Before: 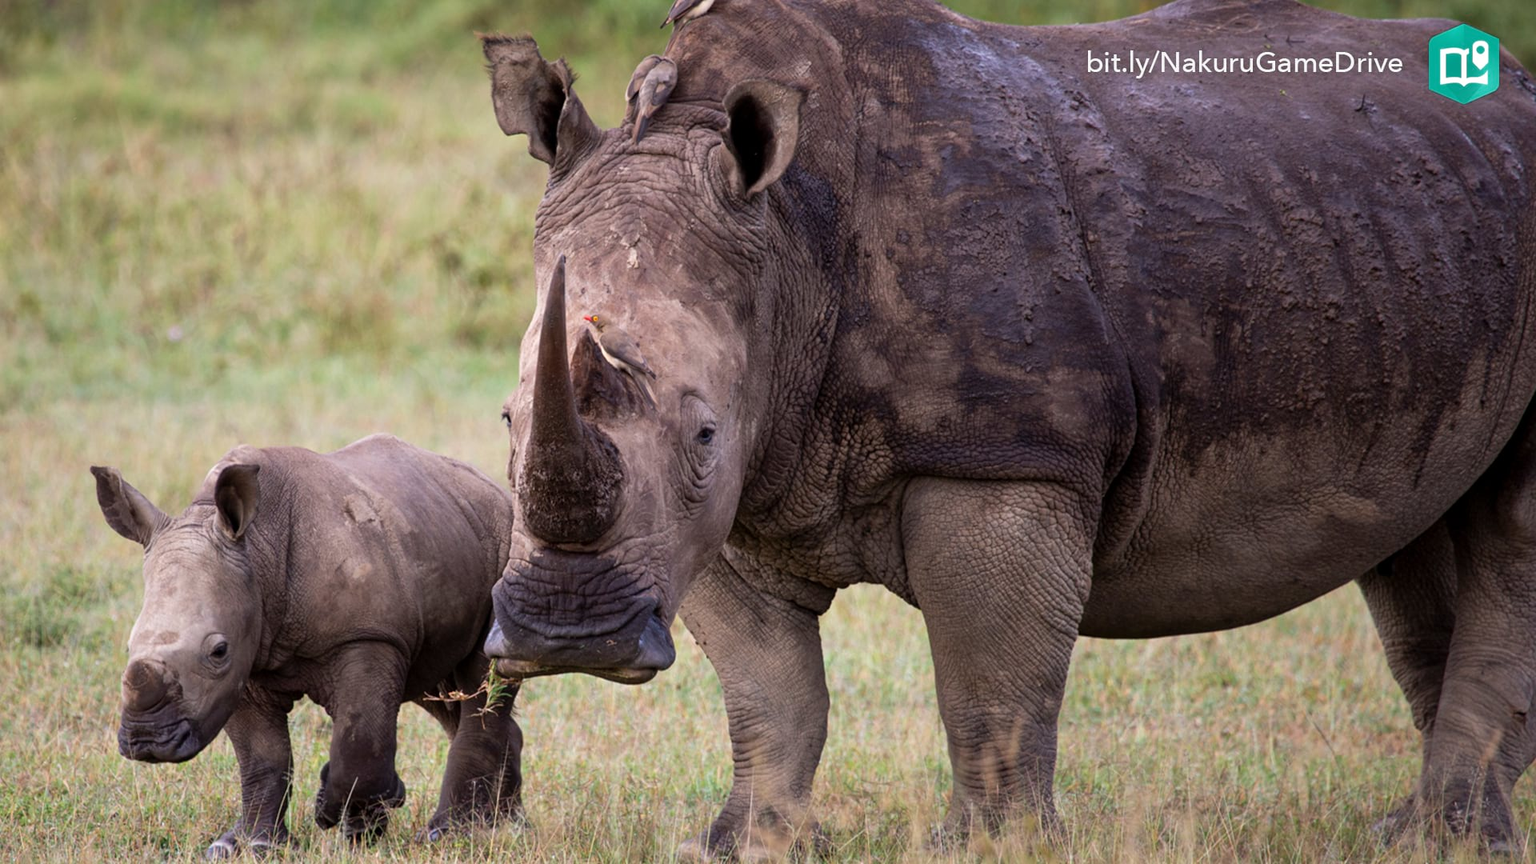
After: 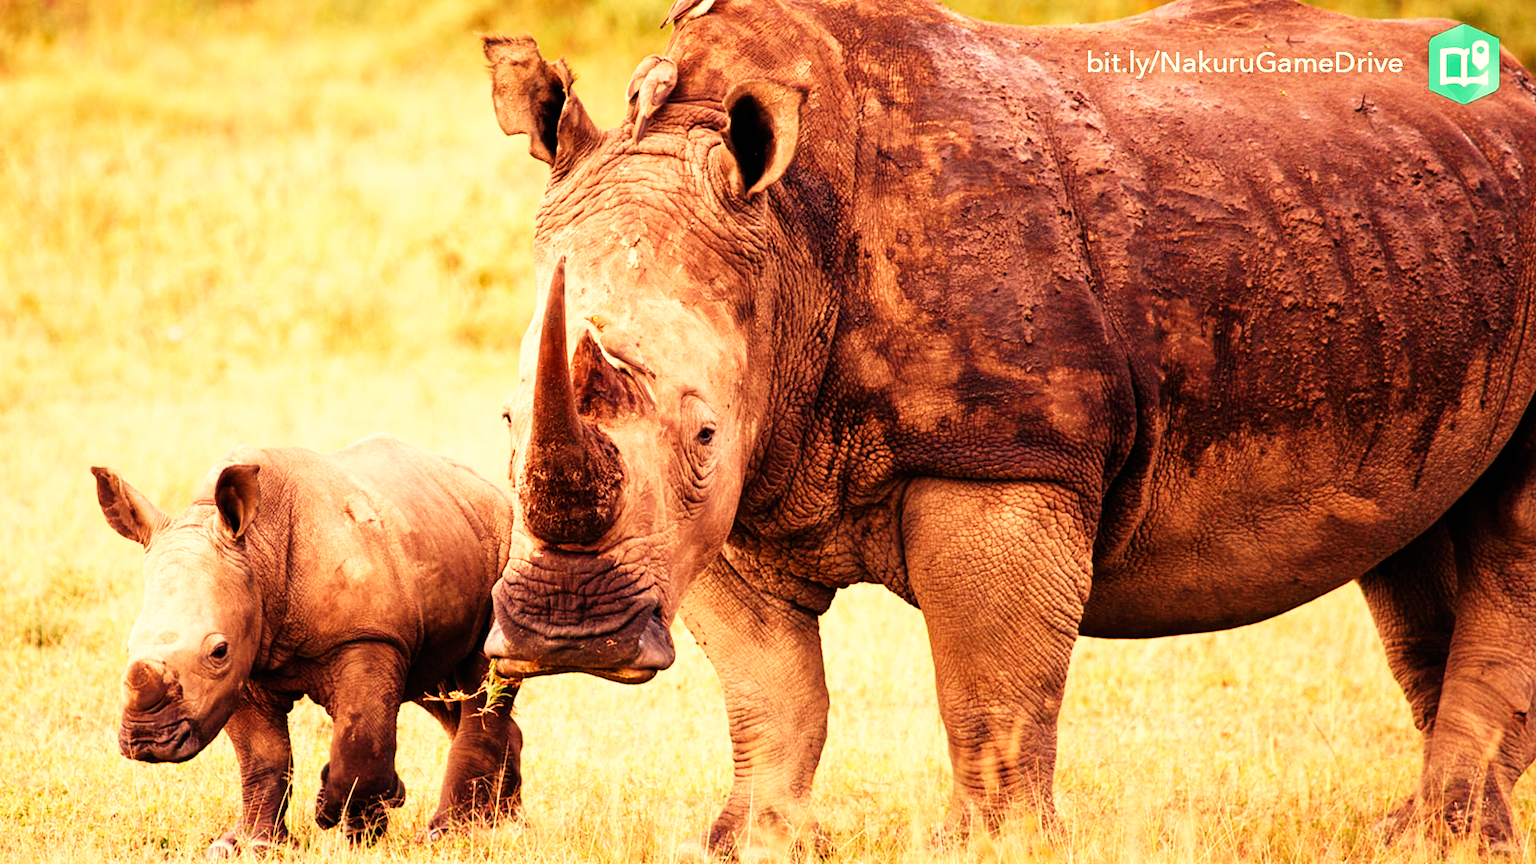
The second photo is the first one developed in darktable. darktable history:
base curve: curves: ch0 [(0, 0) (0.007, 0.004) (0.027, 0.03) (0.046, 0.07) (0.207, 0.54) (0.442, 0.872) (0.673, 0.972) (1, 1)], preserve colors none
white balance: red 1.467, blue 0.684
